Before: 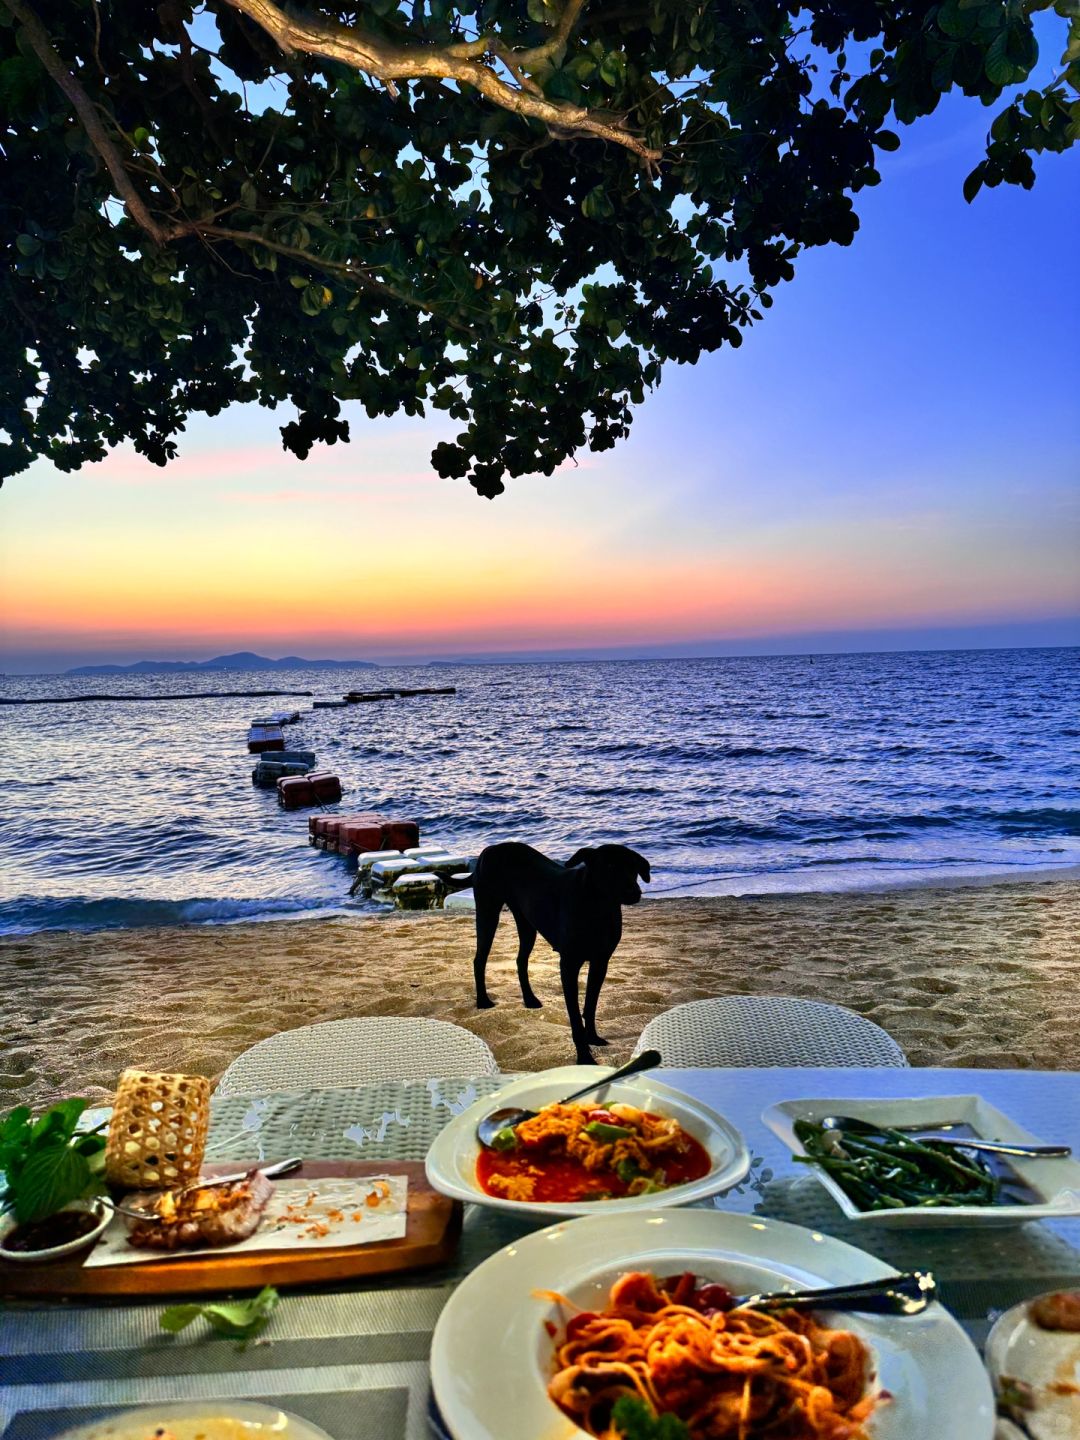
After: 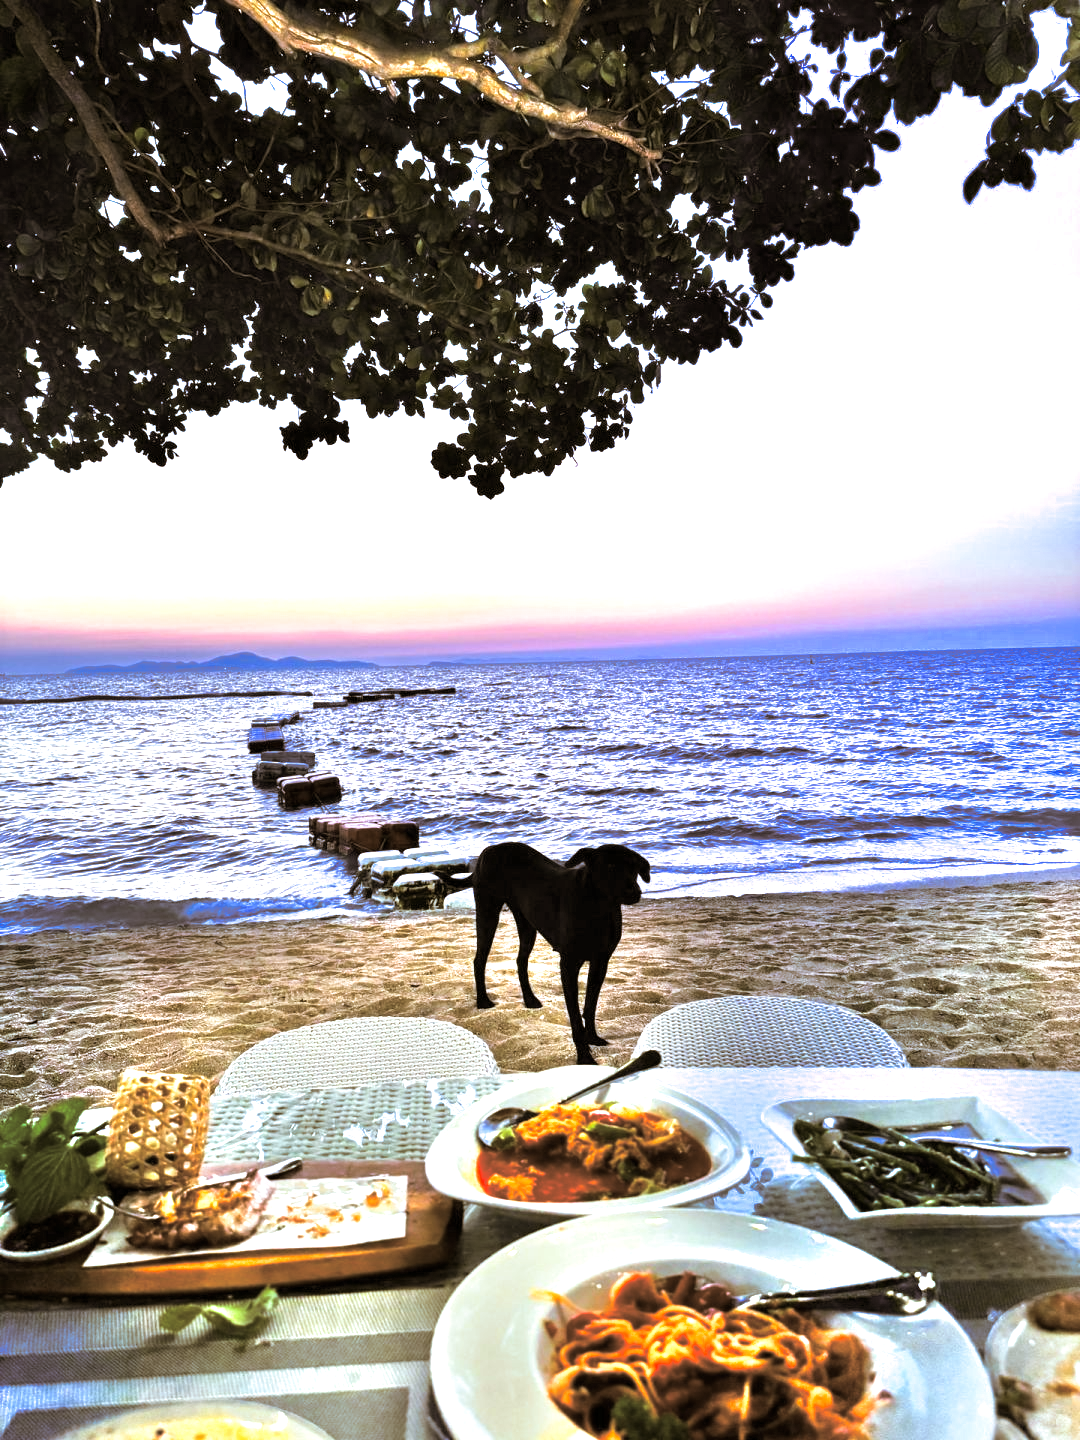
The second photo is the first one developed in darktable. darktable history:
white balance: red 0.967, blue 1.119, emerald 0.756
split-toning: shadows › hue 37.98°, highlights › hue 185.58°, balance -55.261
exposure: exposure 1 EV, compensate highlight preservation false
